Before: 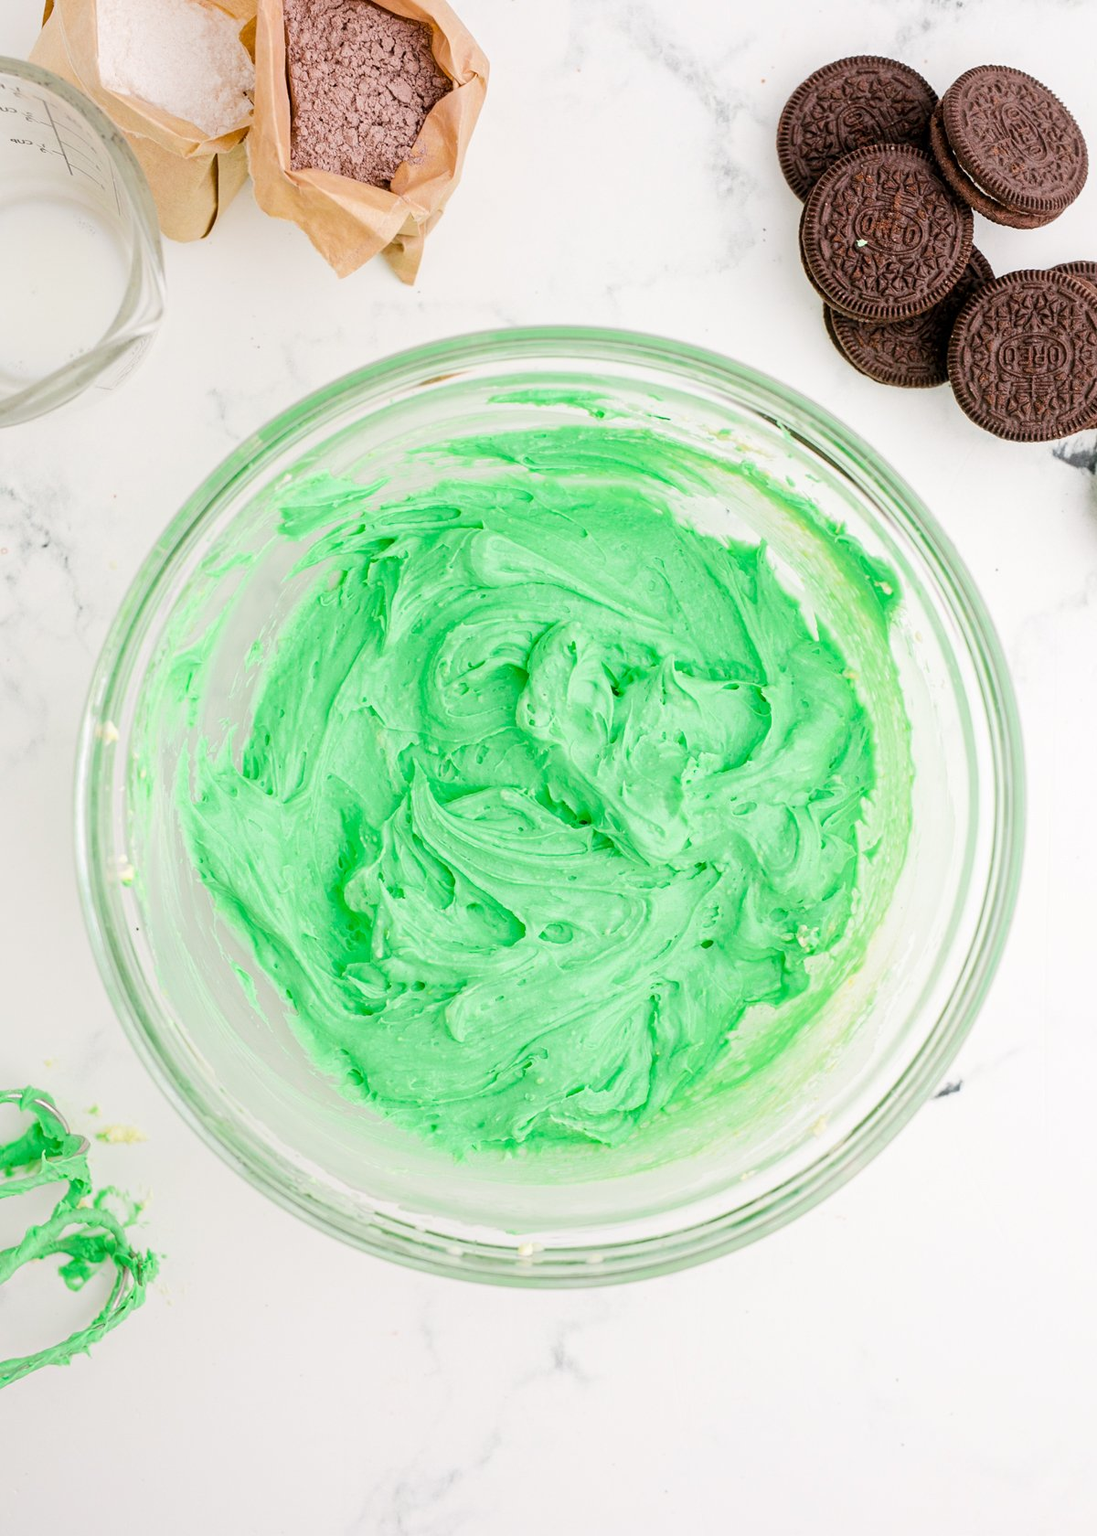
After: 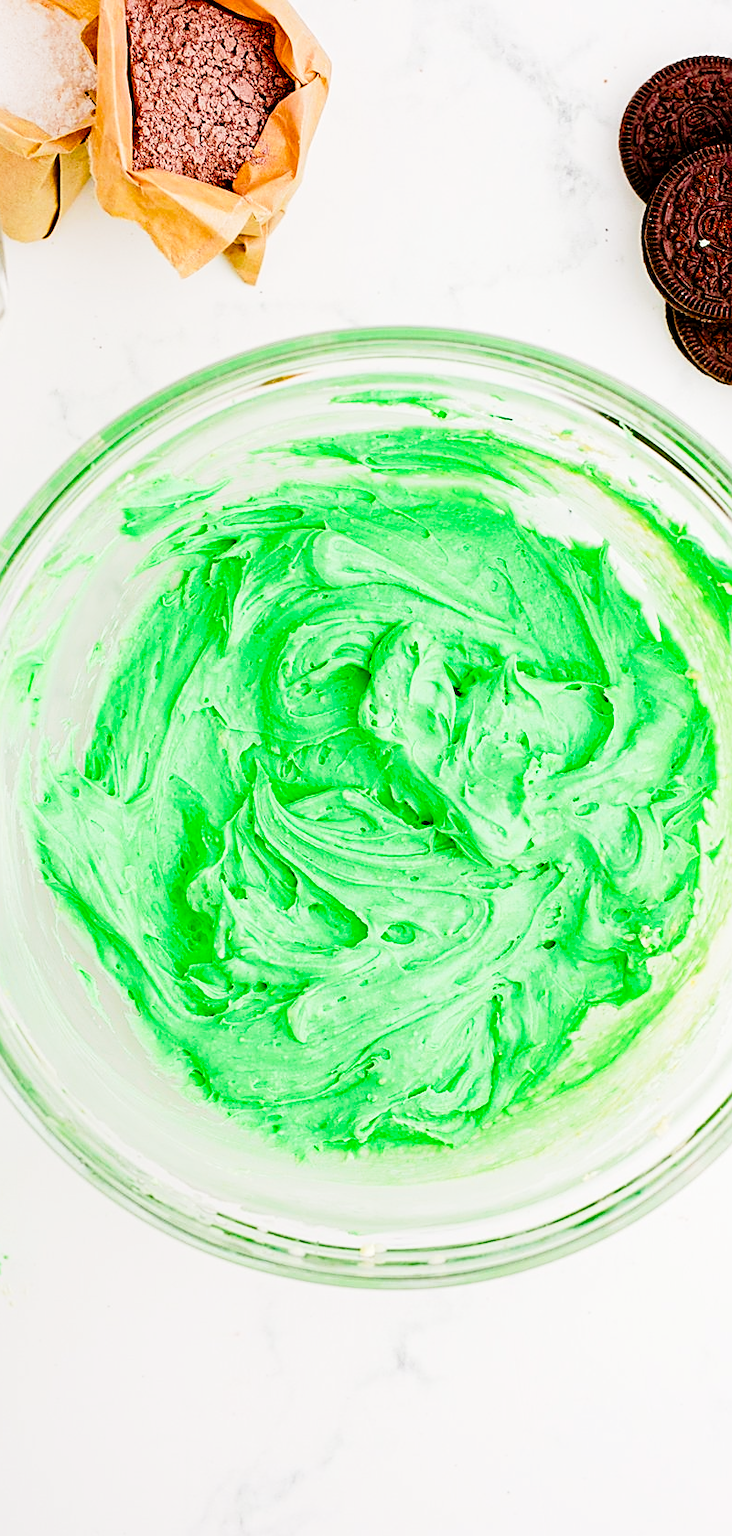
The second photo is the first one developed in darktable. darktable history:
sharpen: on, module defaults
tone curve: curves: ch0 [(0, 0) (0.078, 0) (0.241, 0.056) (0.59, 0.574) (0.802, 0.868) (1, 1)], preserve colors none
crop and rotate: left 14.458%, right 18.79%
color balance rgb: global offset › luminance 0.239%, perceptual saturation grading › global saturation 53.925%, perceptual saturation grading › highlights -50.559%, perceptual saturation grading › mid-tones 40.104%, perceptual saturation grading › shadows 30.171%
